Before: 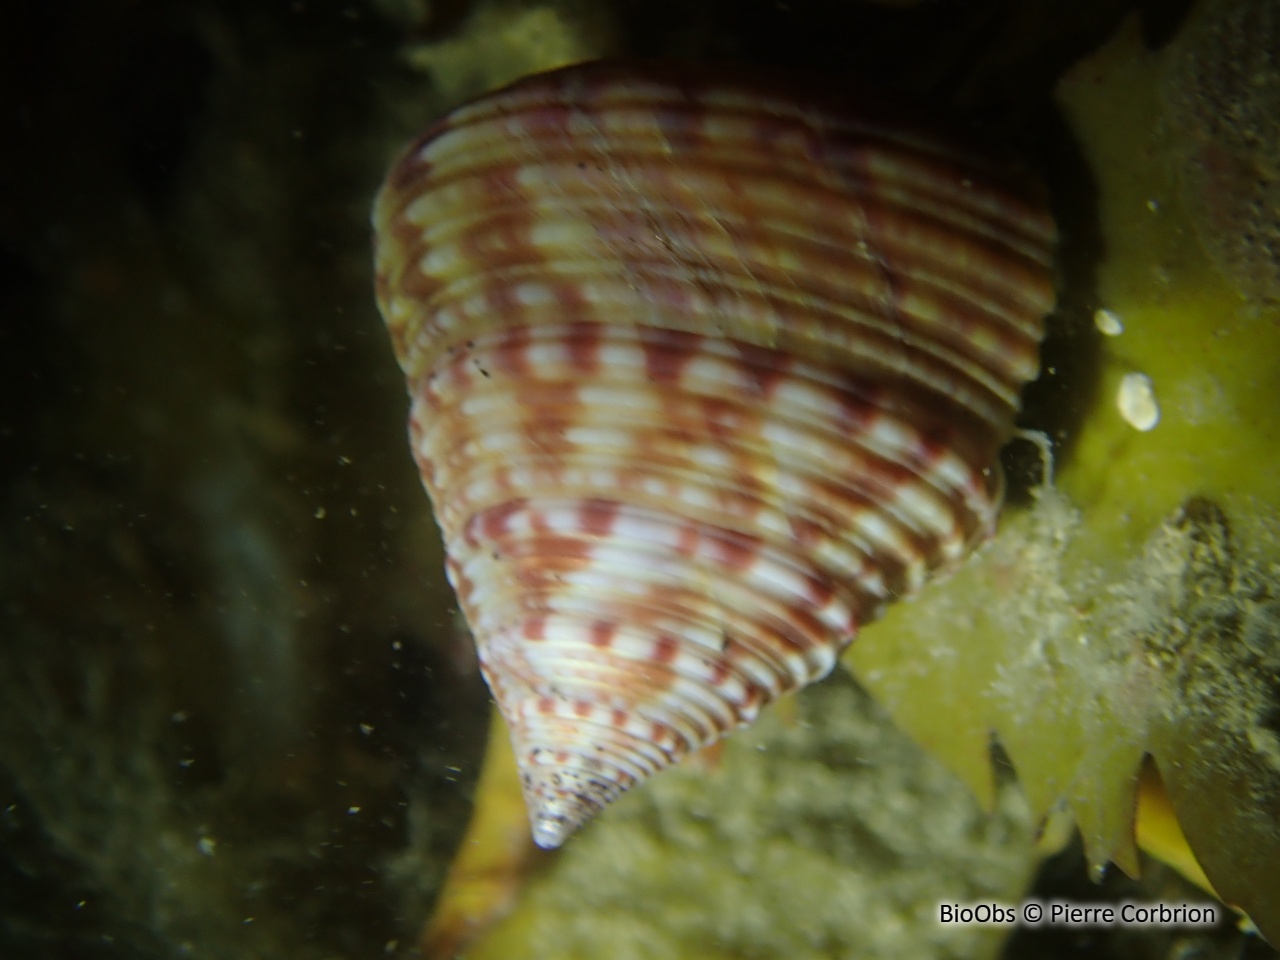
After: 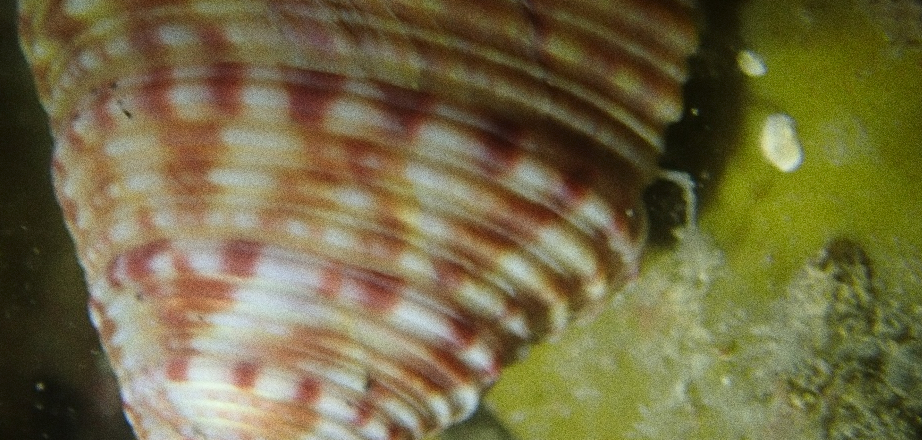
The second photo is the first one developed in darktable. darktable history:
grain: coarseness 0.09 ISO, strength 40%
crop and rotate: left 27.938%, top 27.046%, bottom 27.046%
